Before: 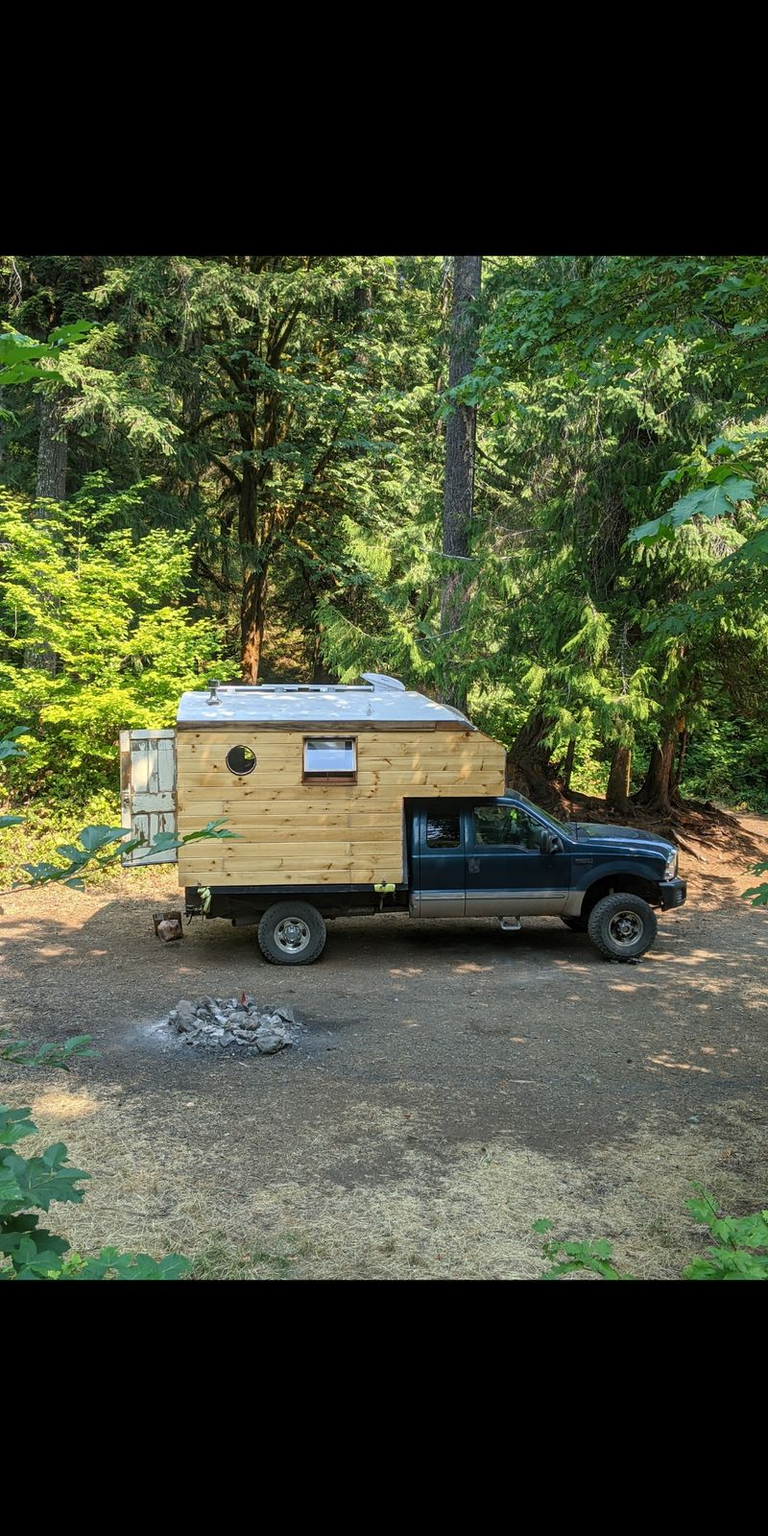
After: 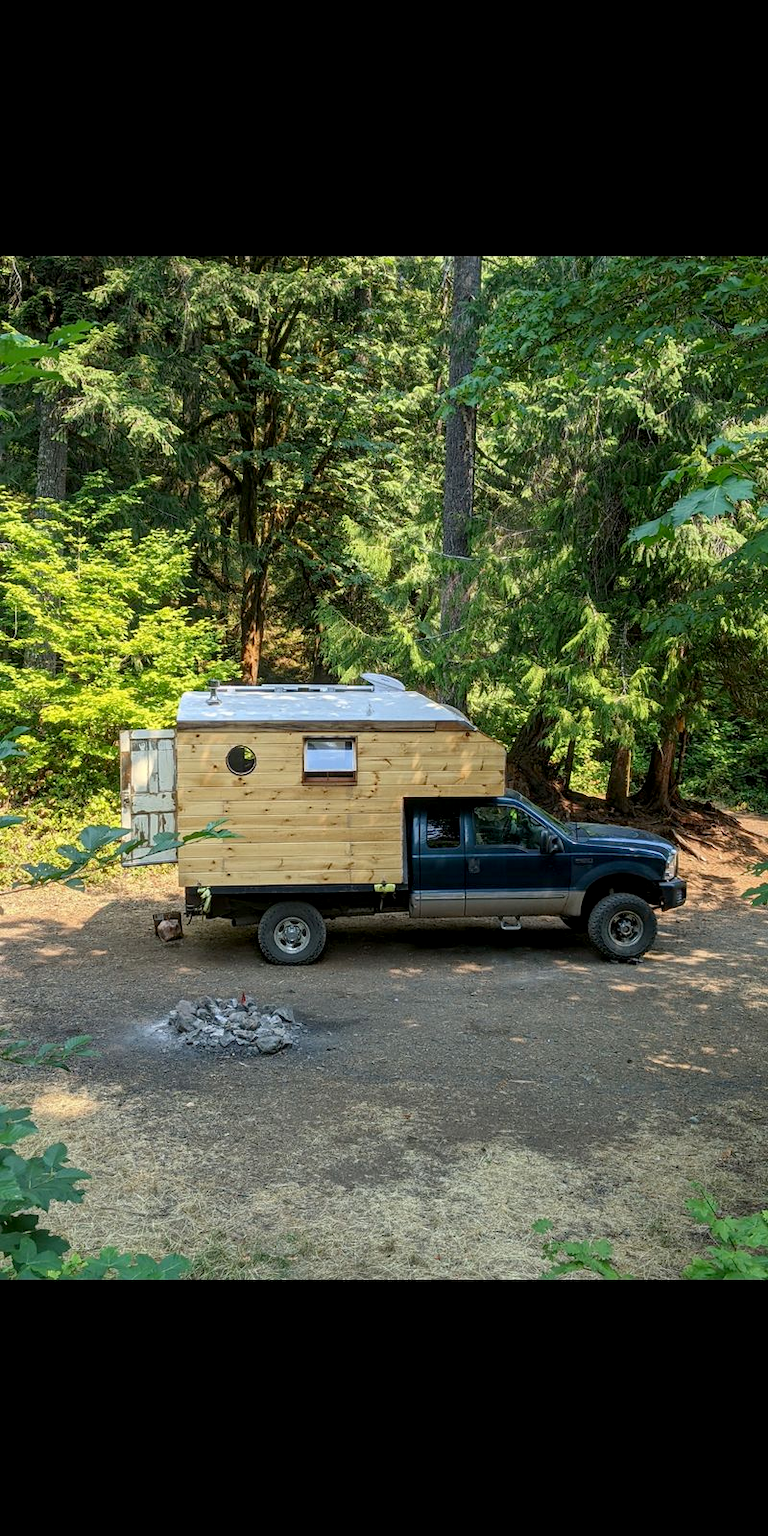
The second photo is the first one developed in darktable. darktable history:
exposure: black level correction 0.005, exposure 0.001 EV, compensate highlight preservation false
